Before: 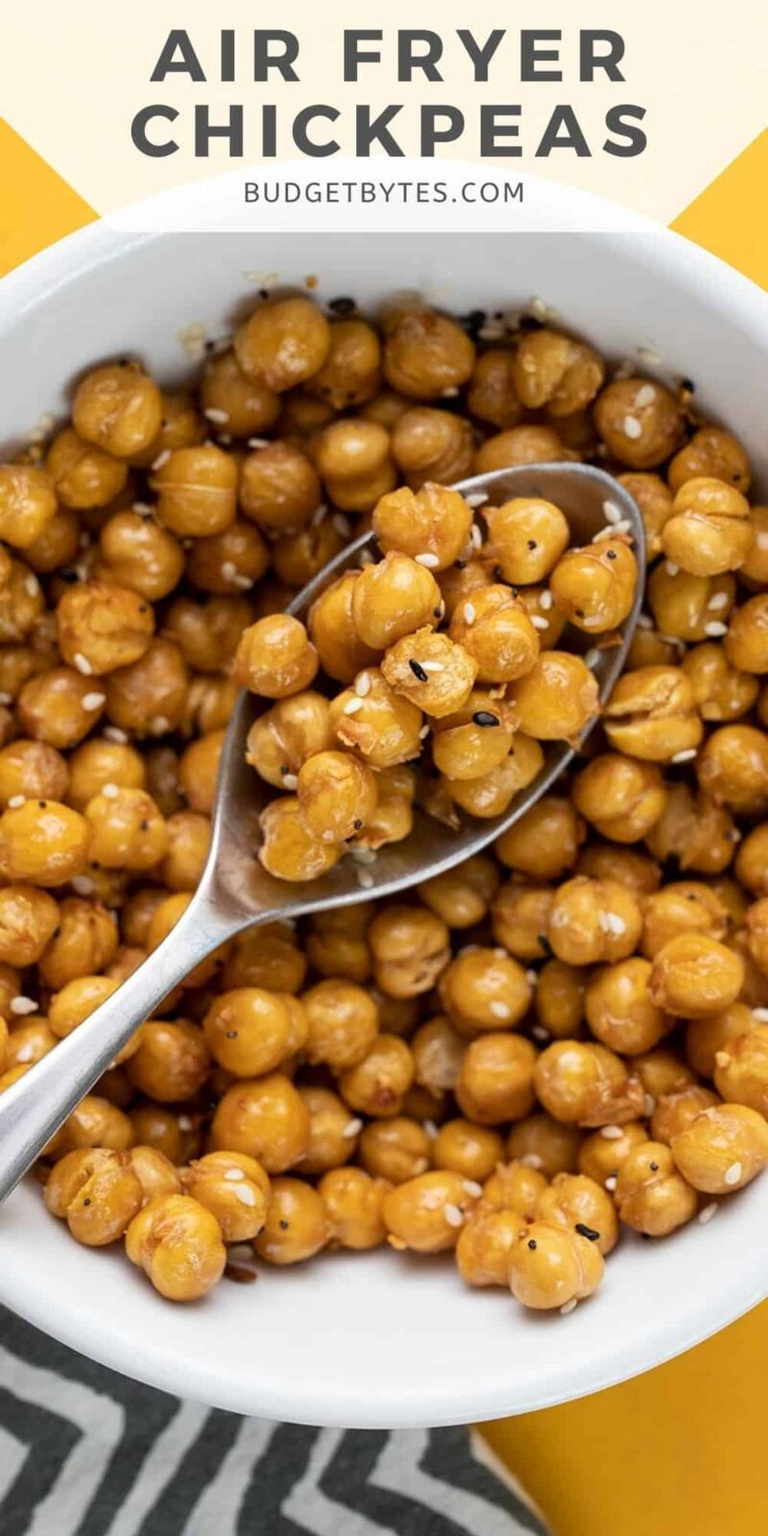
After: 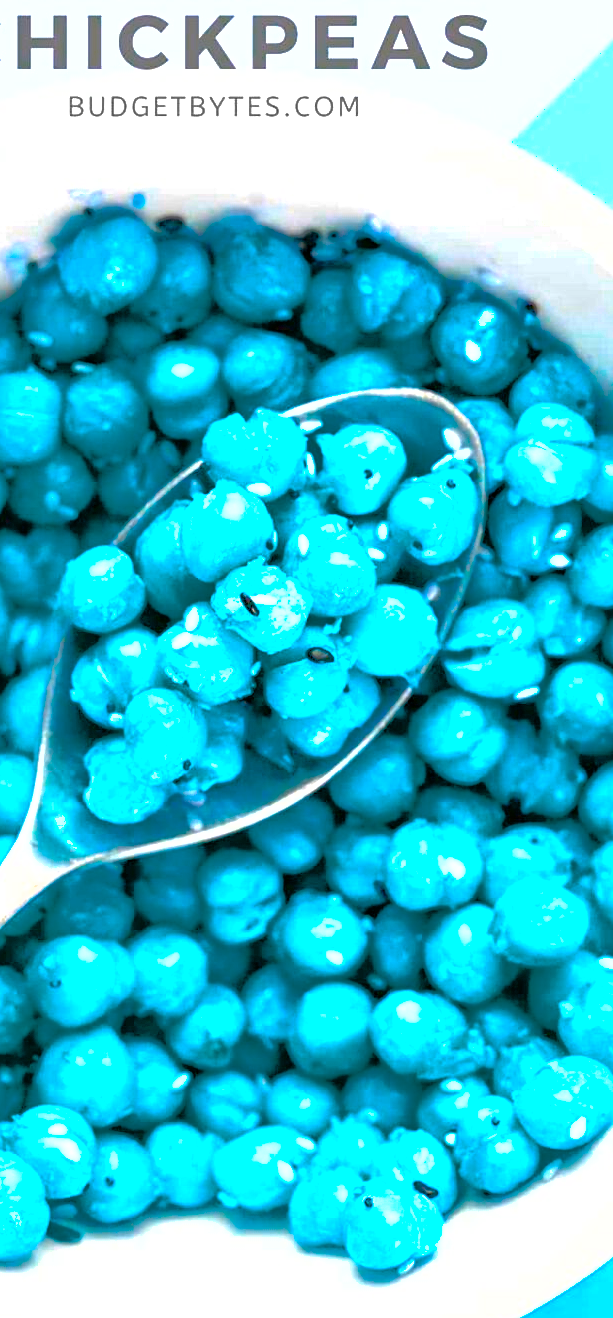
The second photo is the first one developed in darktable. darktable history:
crop: left 23.3%, top 5.893%, bottom 11.722%
shadows and highlights: on, module defaults
sharpen: amount 0.212
color balance rgb: perceptual saturation grading › global saturation 29.618%, hue shift 177°, global vibrance 49.943%, contrast 0.673%
exposure: black level correction 0, exposure 1.001 EV, compensate highlight preservation false
tone curve: preserve colors none
tone equalizer: -8 EV -0.493 EV, -7 EV -0.348 EV, -6 EV -0.091 EV, -5 EV 0.396 EV, -4 EV 0.977 EV, -3 EV 0.781 EV, -2 EV -0.006 EV, -1 EV 0.128 EV, +0 EV -0.015 EV, mask exposure compensation -0.491 EV
